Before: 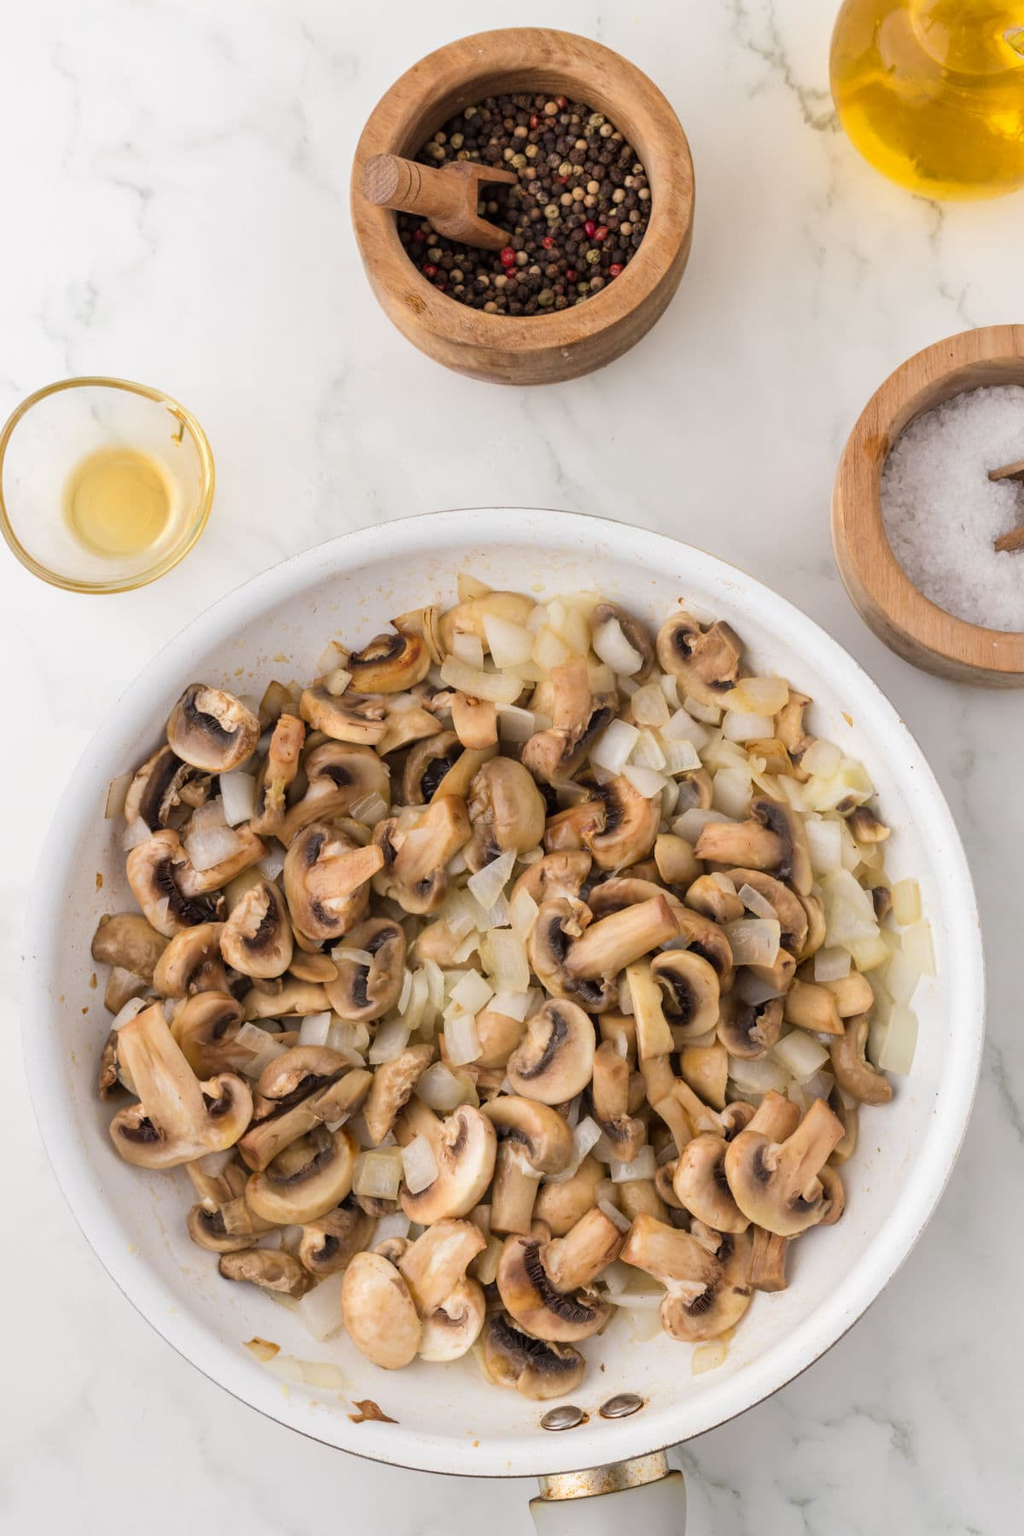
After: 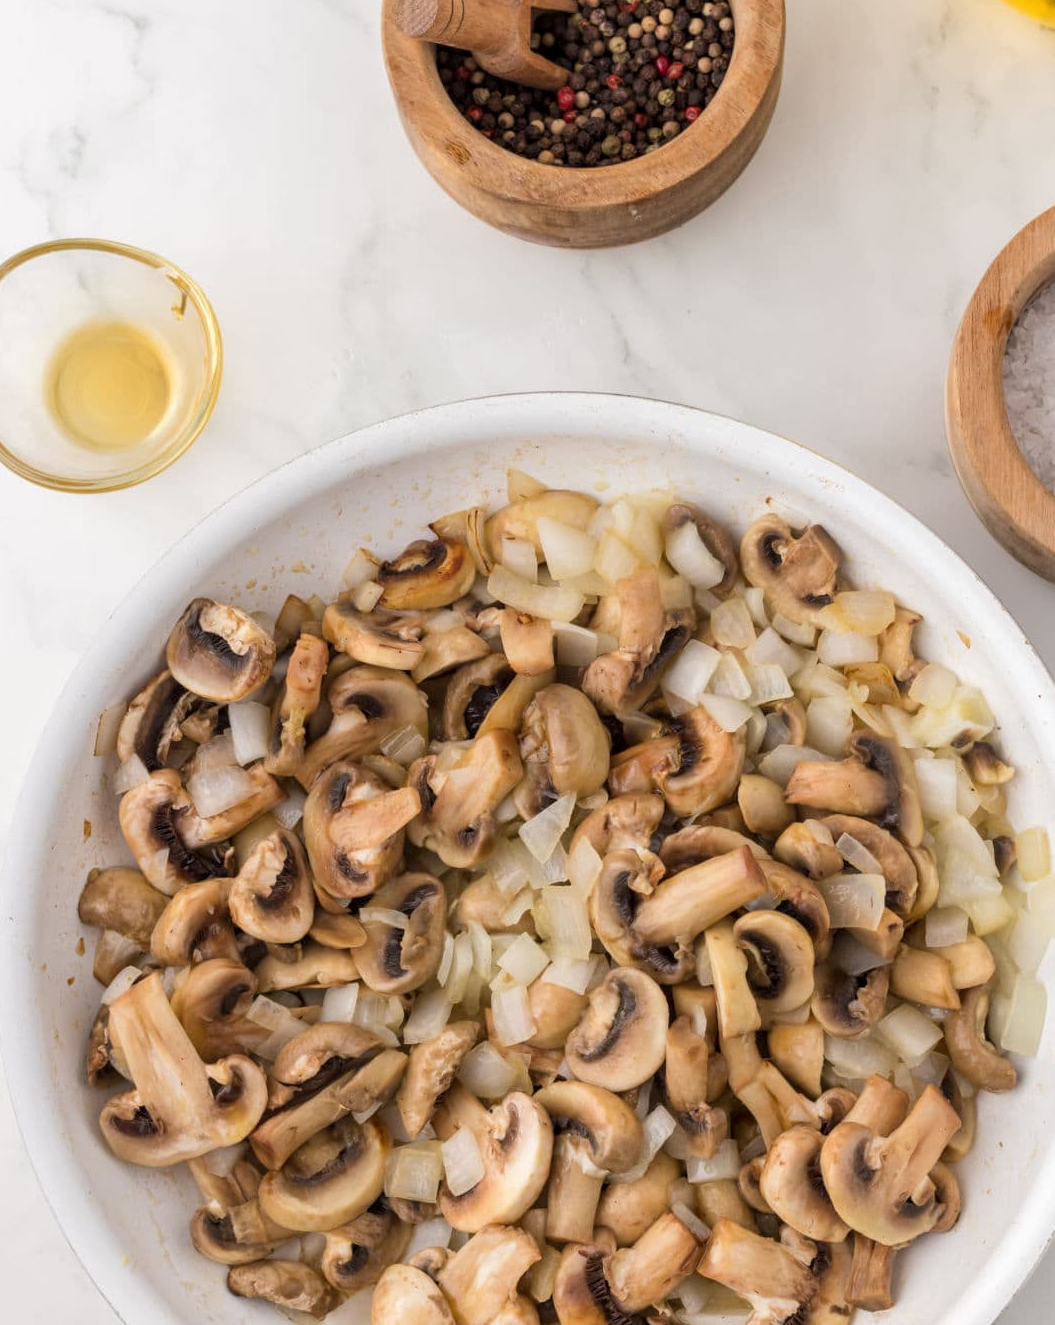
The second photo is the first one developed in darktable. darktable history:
crop and rotate: left 2.425%, top 11.305%, right 9.6%, bottom 15.08%
local contrast: highlights 100%, shadows 100%, detail 120%, midtone range 0.2
